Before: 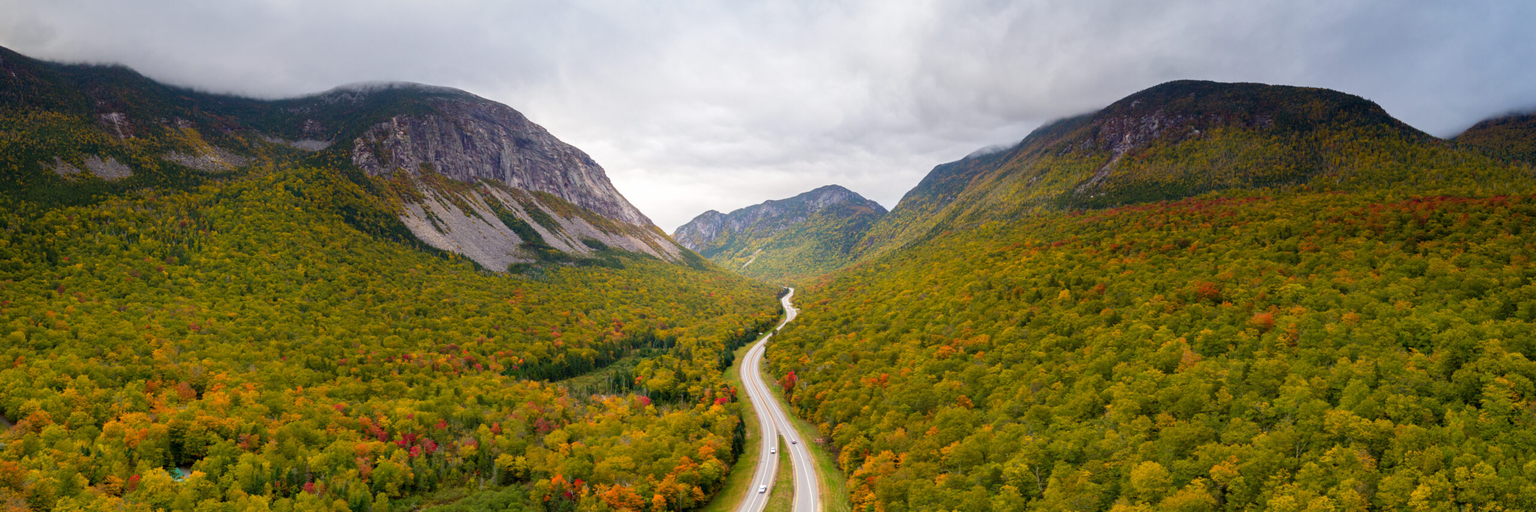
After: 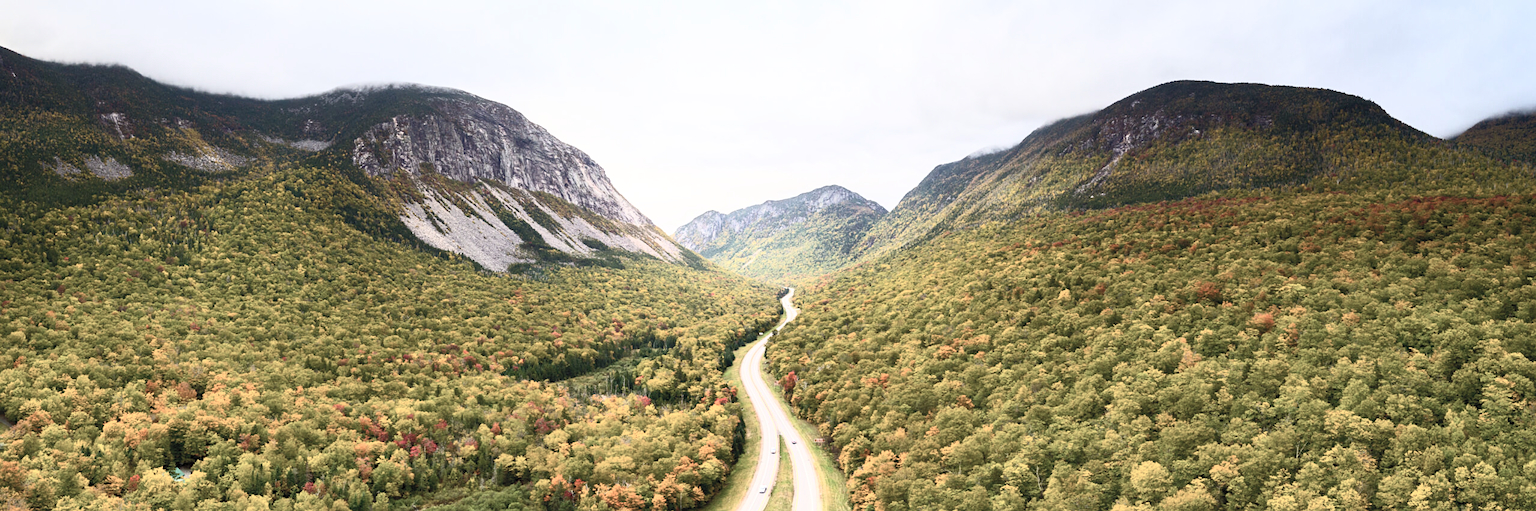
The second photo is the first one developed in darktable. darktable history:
contrast brightness saturation: contrast 0.56, brightness 0.575, saturation -0.326
sharpen: amount 0.209
